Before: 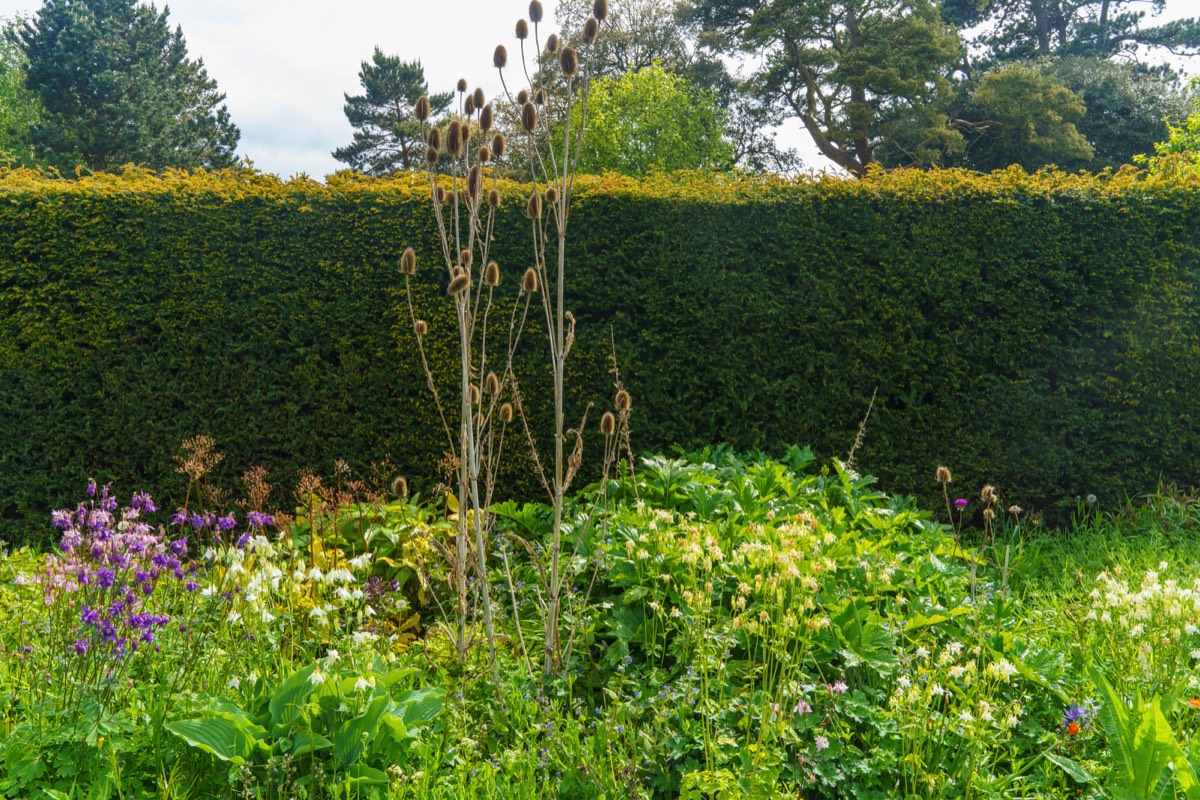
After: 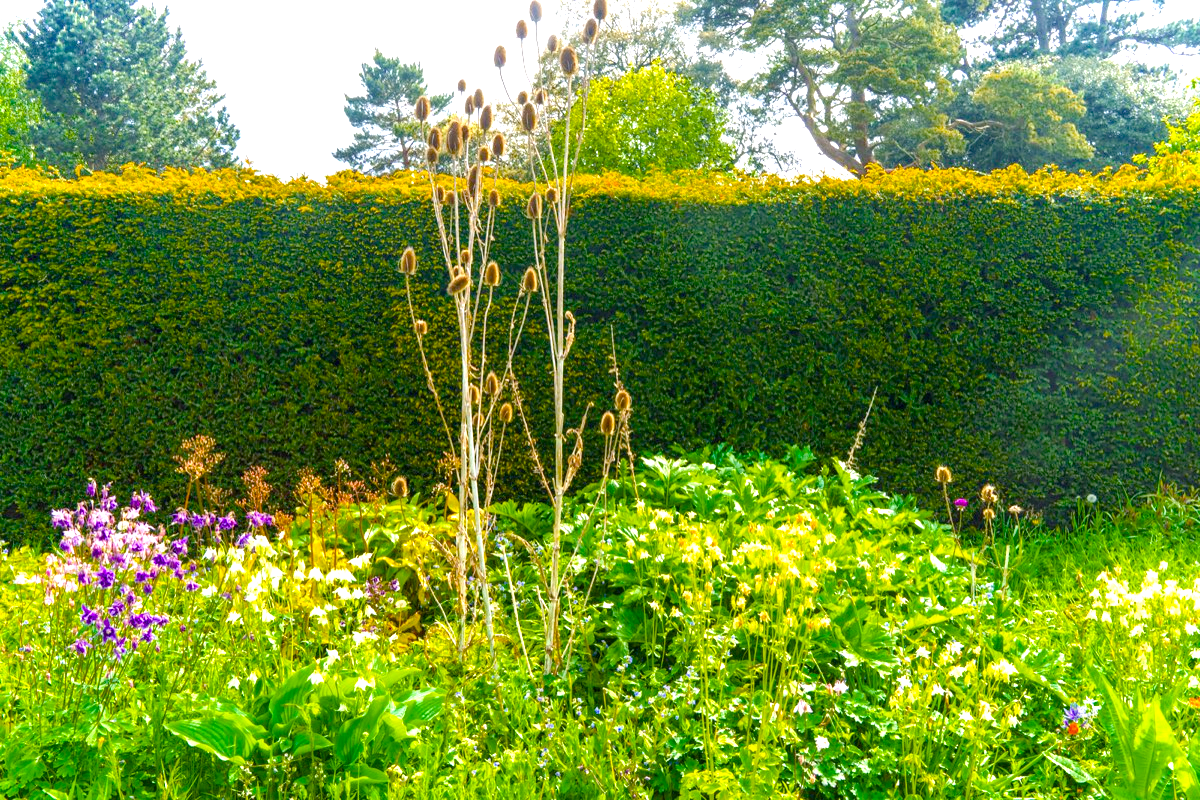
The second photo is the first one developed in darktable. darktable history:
exposure: black level correction 0, exposure 1.2 EV, compensate exposure bias true, compensate highlight preservation false
color balance rgb: shadows lift › luminance -9.089%, highlights gain › chroma 0.203%, highlights gain › hue 332.78°, perceptual saturation grading › global saturation 31.309%, saturation formula JzAzBz (2021)
